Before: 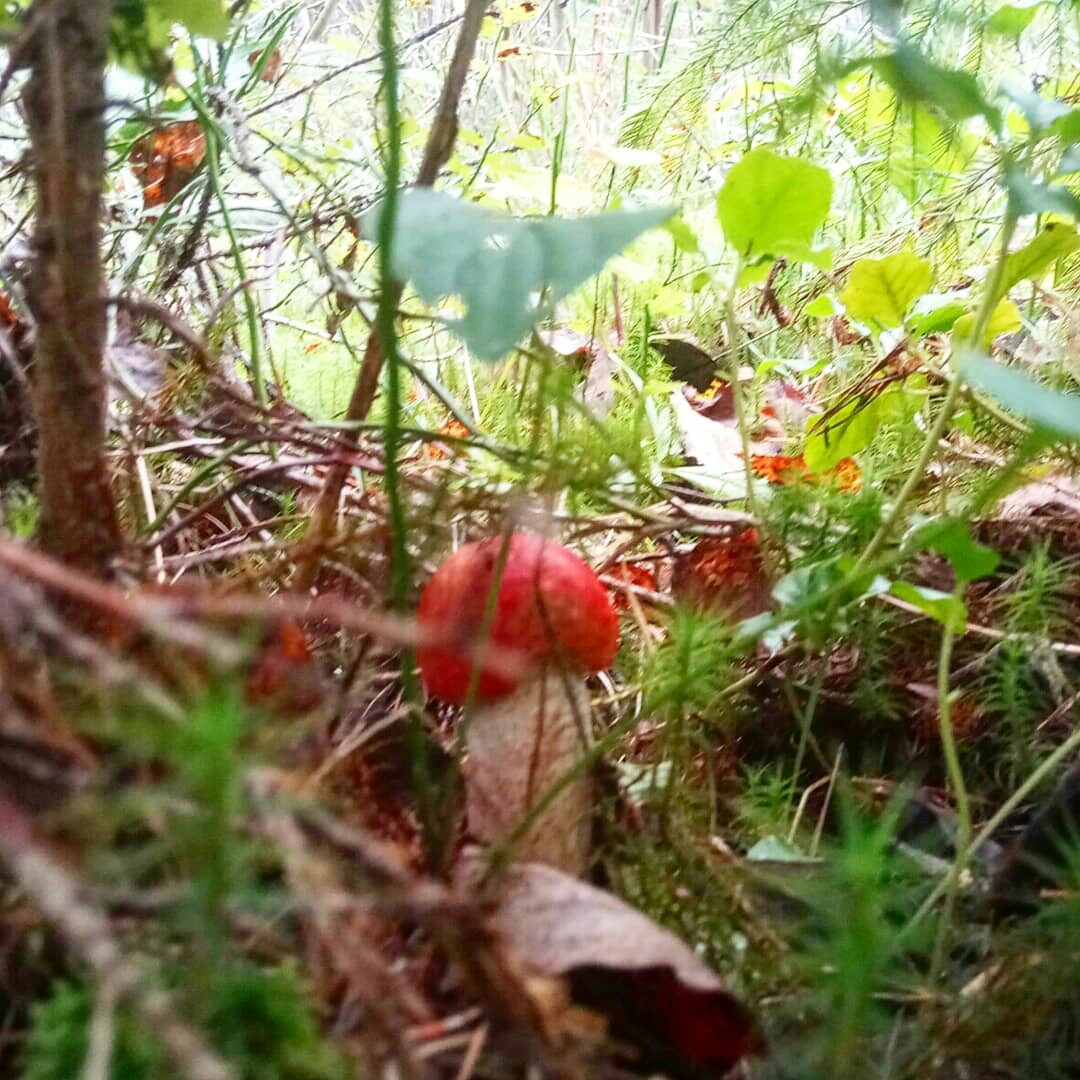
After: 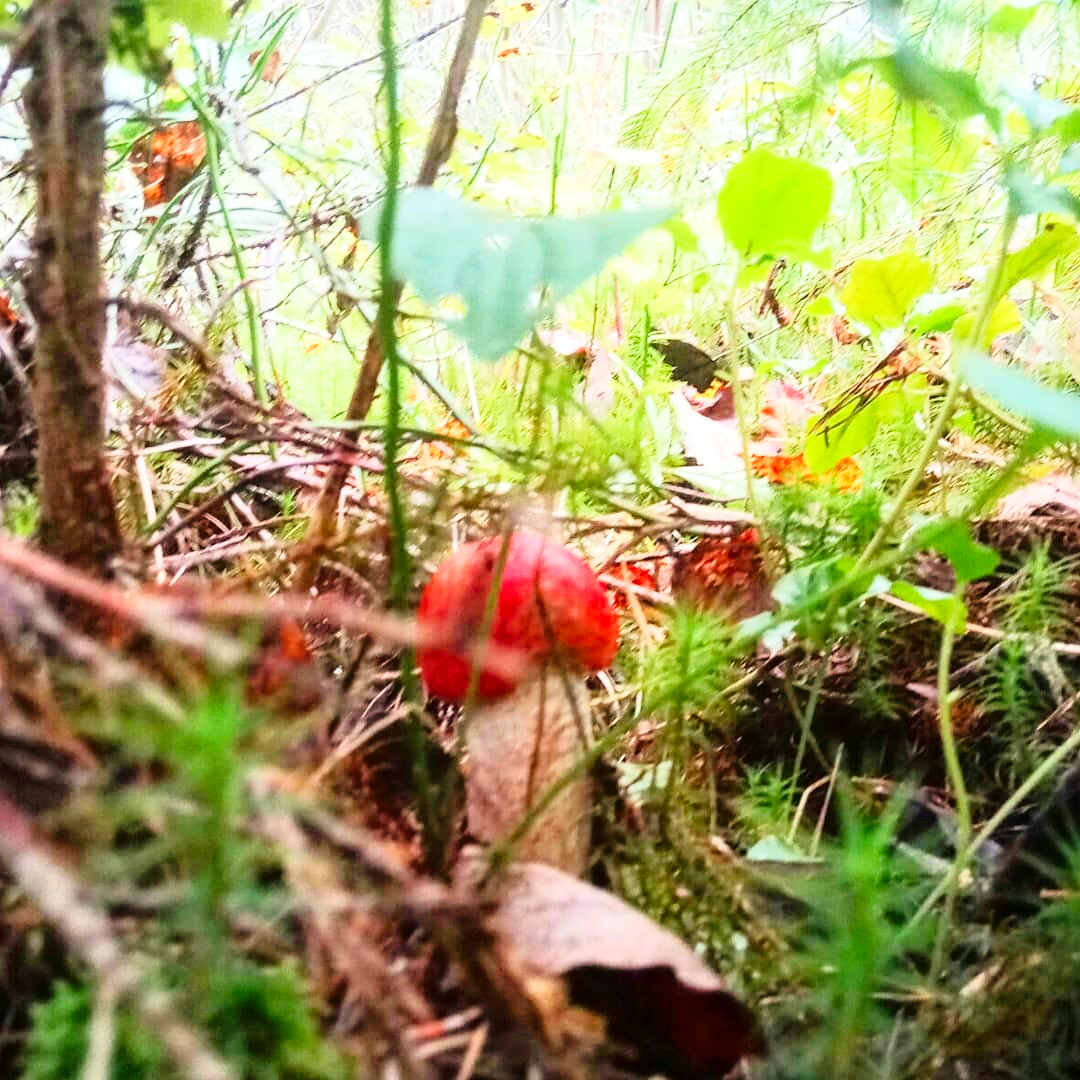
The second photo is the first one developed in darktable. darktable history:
exposure: compensate exposure bias true, compensate highlight preservation false
tone curve: curves: ch0 [(0, 0) (0.003, 0.002) (0.011, 0.008) (0.025, 0.019) (0.044, 0.034) (0.069, 0.053) (0.1, 0.079) (0.136, 0.127) (0.177, 0.191) (0.224, 0.274) (0.277, 0.367) (0.335, 0.465) (0.399, 0.552) (0.468, 0.643) (0.543, 0.737) (0.623, 0.82) (0.709, 0.891) (0.801, 0.928) (0.898, 0.963) (1, 1)], color space Lab, linked channels, preserve colors none
